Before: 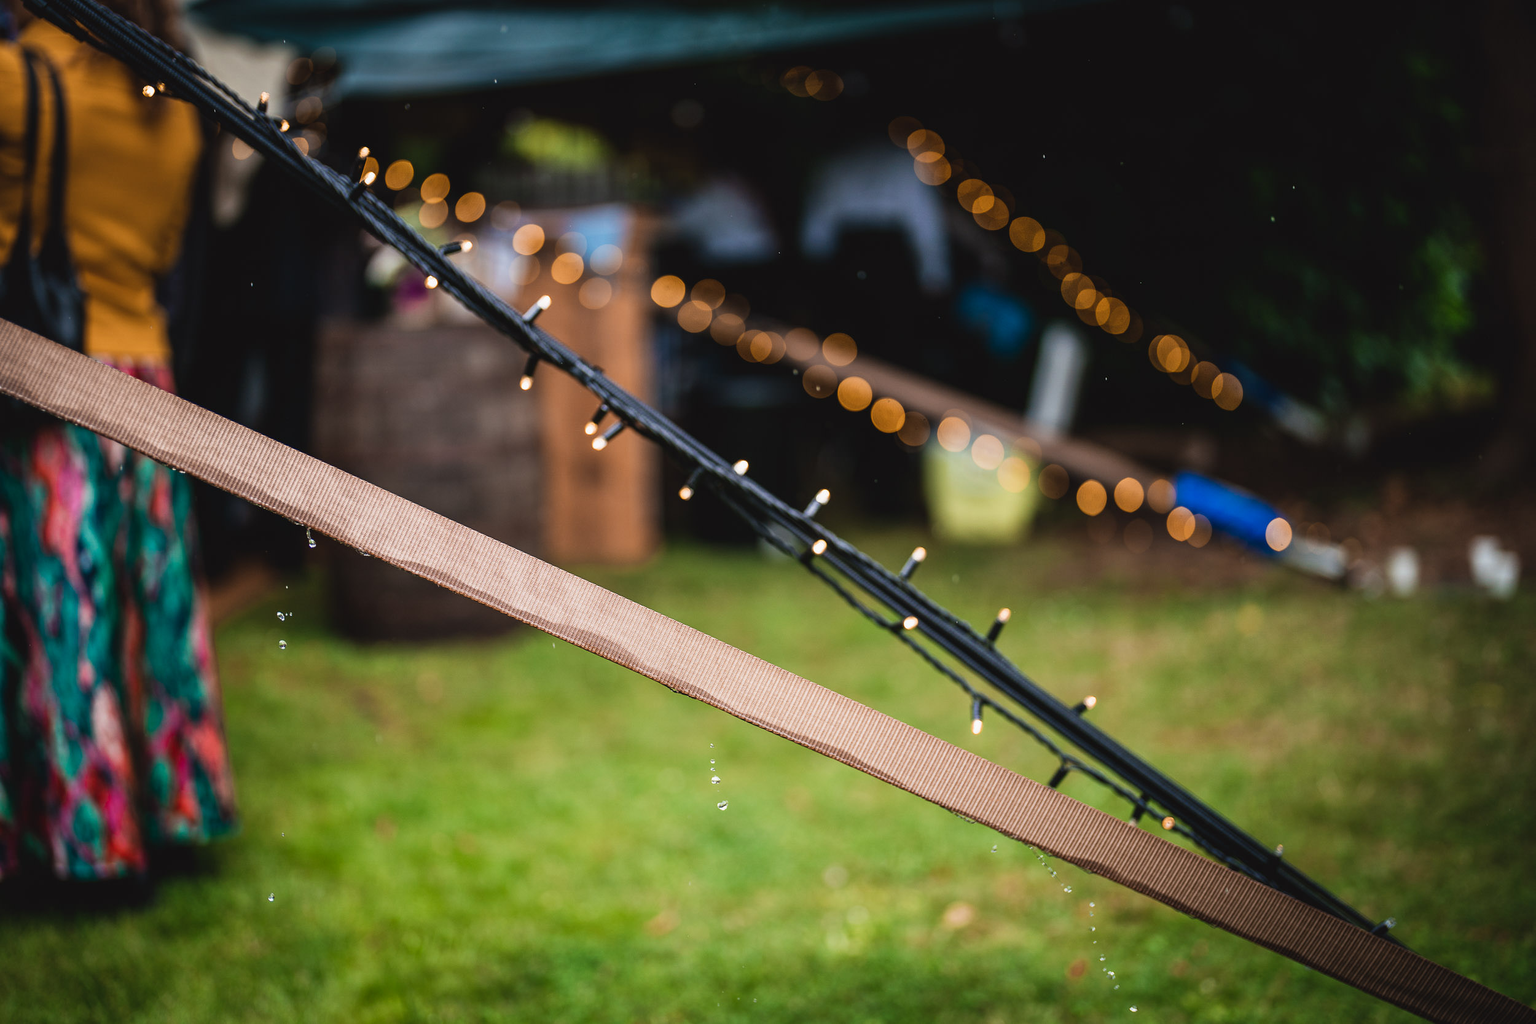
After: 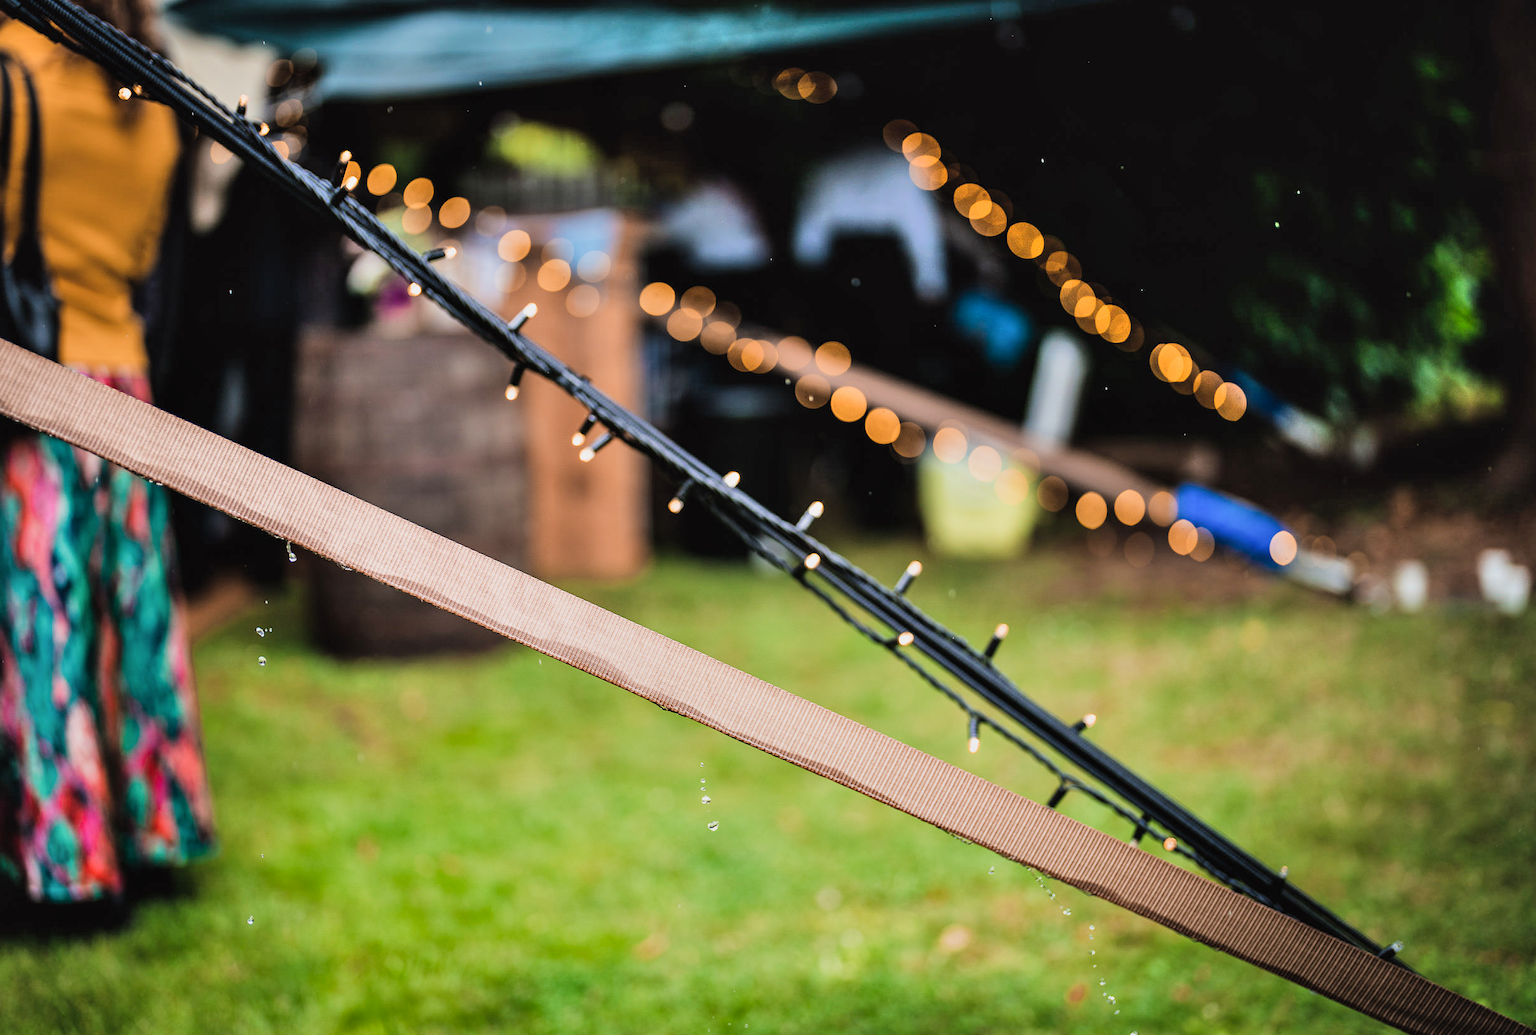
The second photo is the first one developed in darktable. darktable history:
filmic rgb: black relative exposure -7.65 EV, white relative exposure 4.56 EV, hardness 3.61
exposure: black level correction 0.001, exposure 1 EV, compensate highlight preservation false
shadows and highlights: soften with gaussian
crop and rotate: left 1.774%, right 0.633%, bottom 1.28%
